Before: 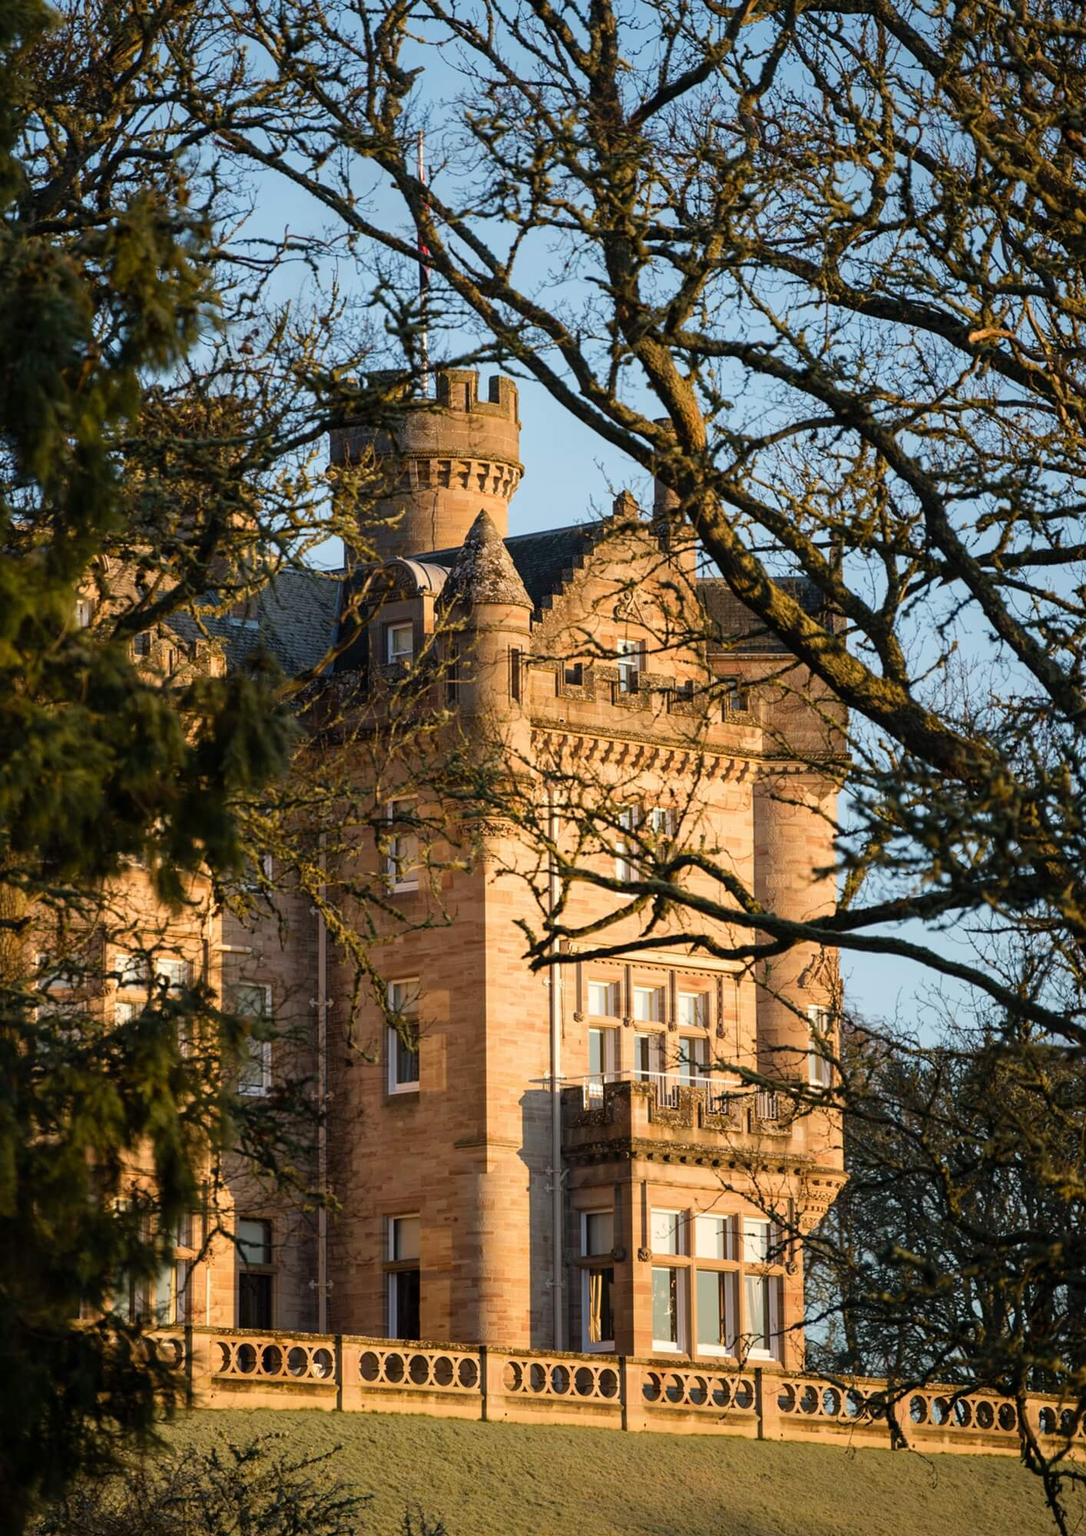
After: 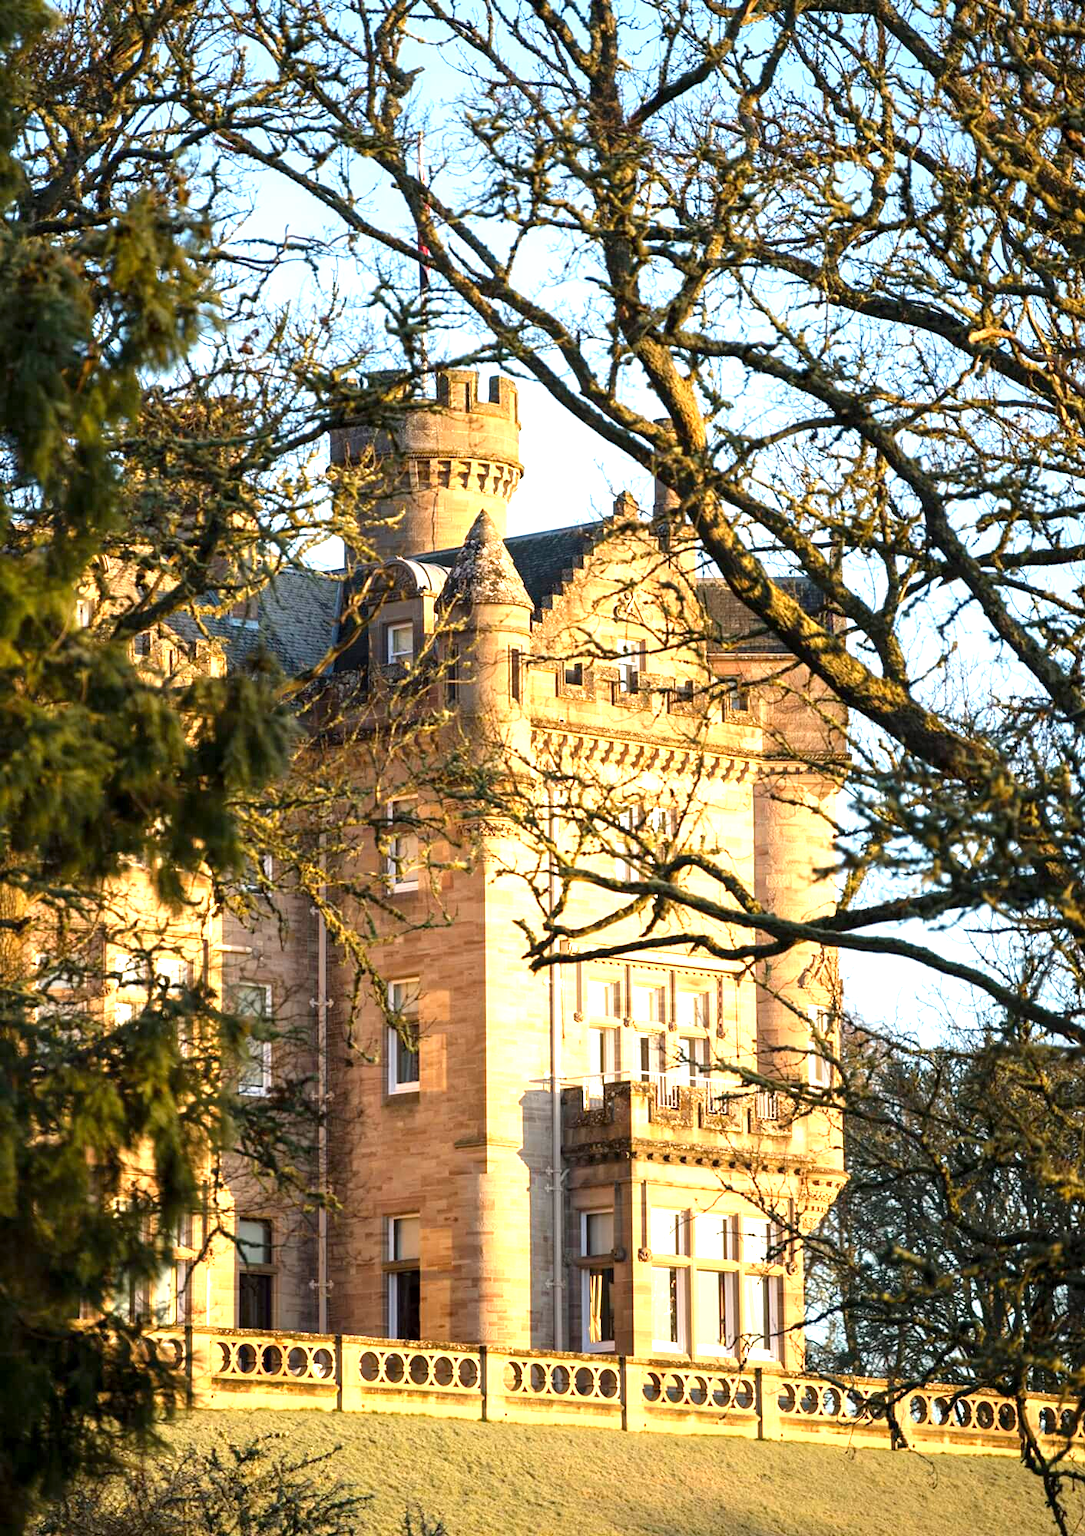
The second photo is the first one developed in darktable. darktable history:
white balance: emerald 1
exposure: black level correction 0.001, exposure 1.398 EV, compensate exposure bias true, compensate highlight preservation false
